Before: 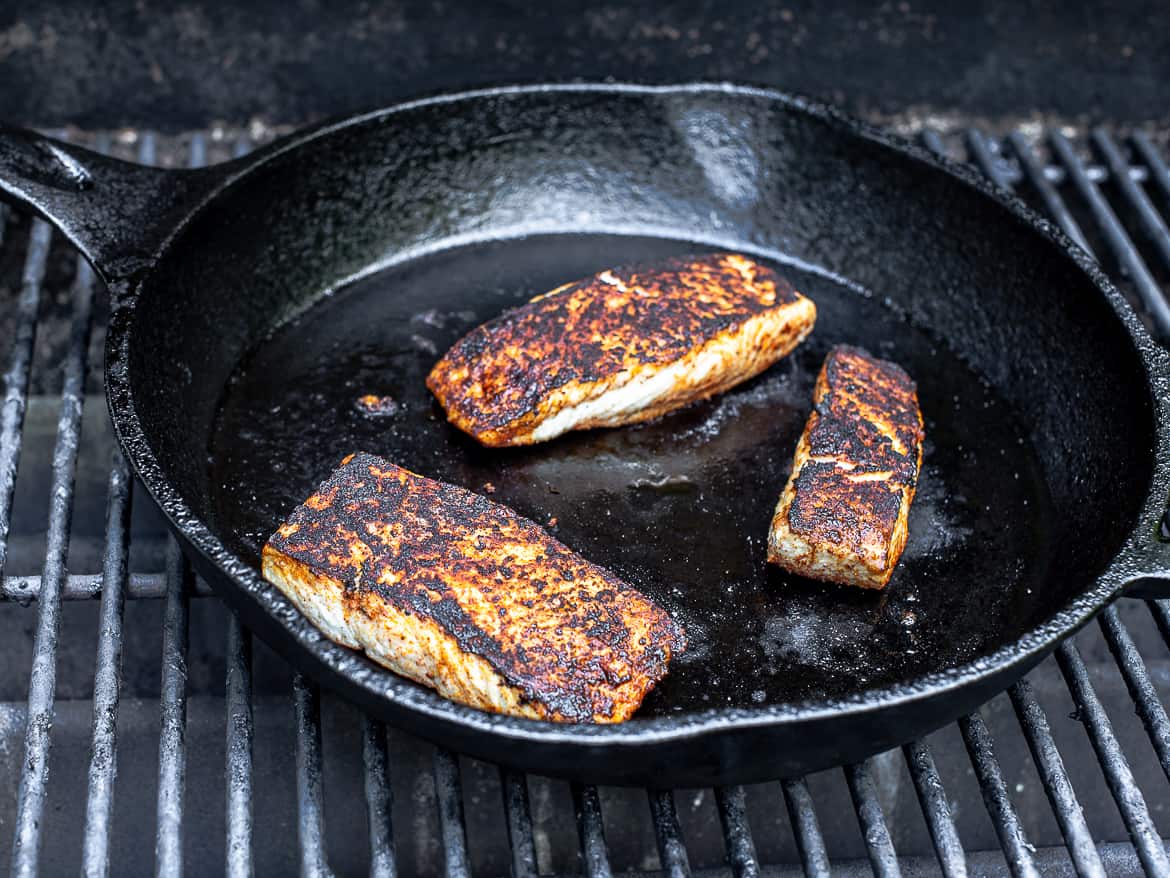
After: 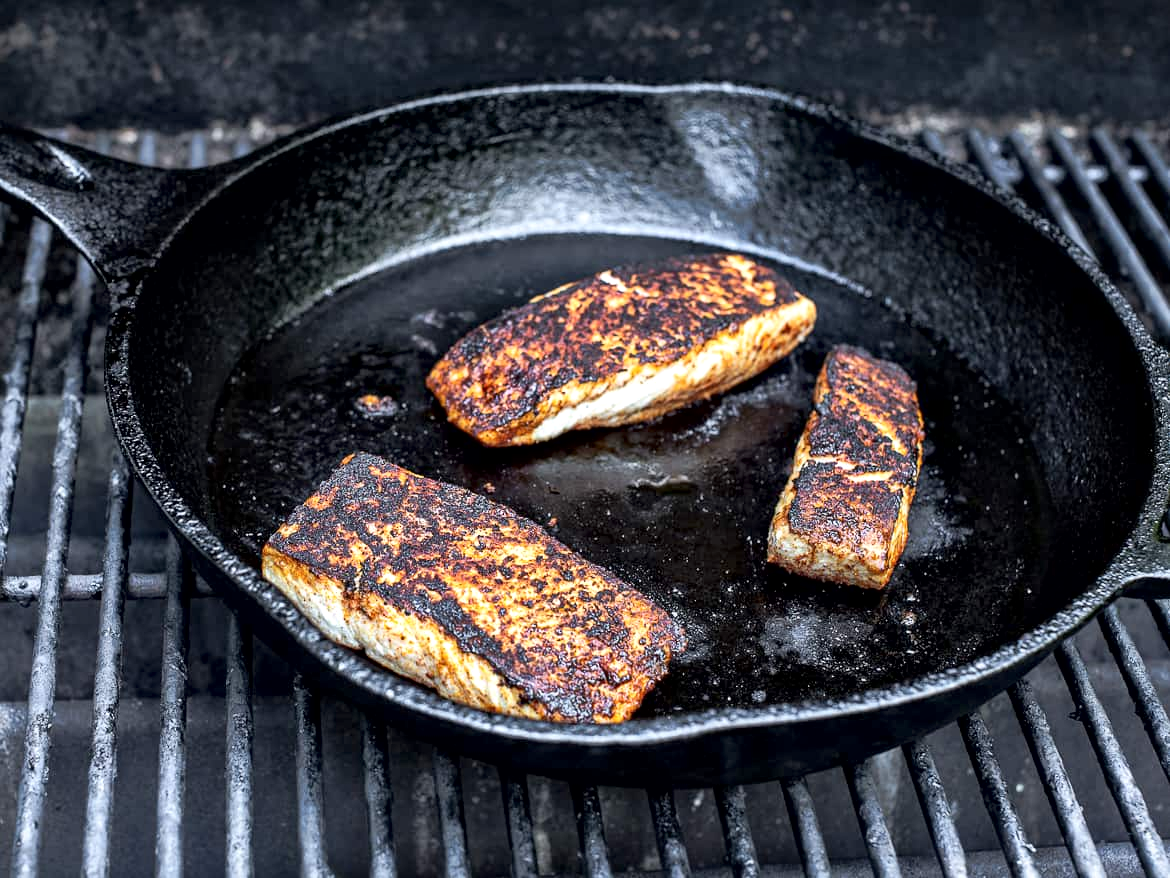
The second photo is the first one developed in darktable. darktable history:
local contrast: mode bilateral grid, contrast 26, coarseness 47, detail 151%, midtone range 0.2
